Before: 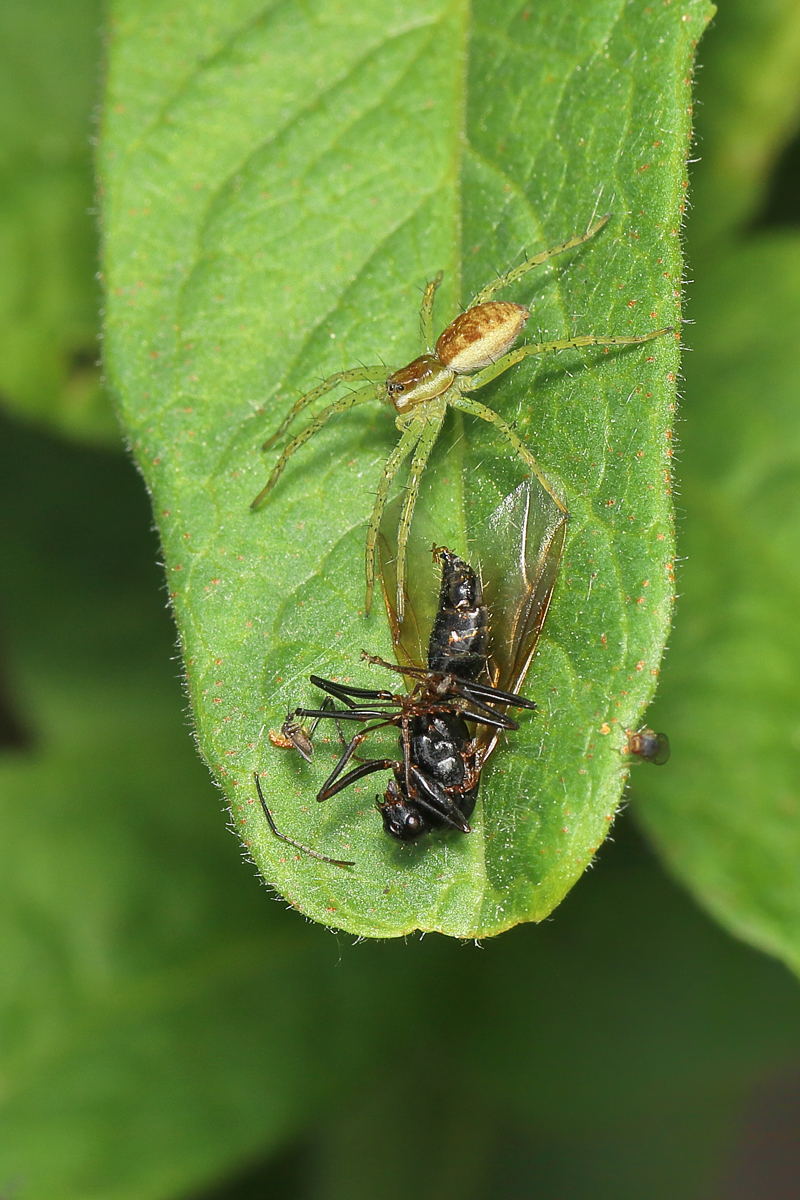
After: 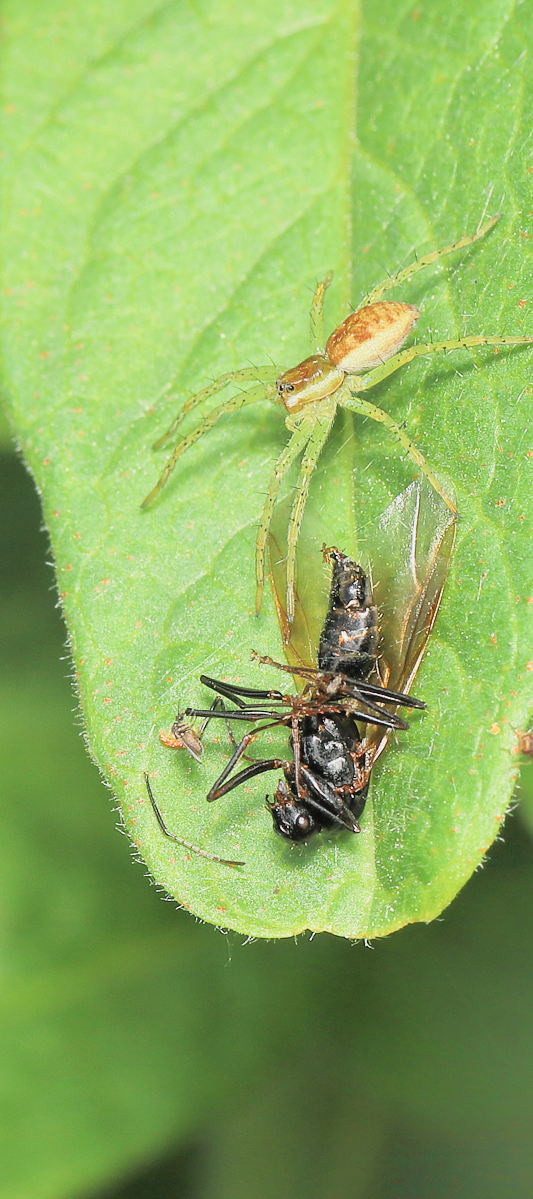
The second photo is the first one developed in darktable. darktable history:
crop and rotate: left 13.809%, right 19.564%
contrast brightness saturation: brightness 0.134
filmic rgb: black relative exposure -7.65 EV, white relative exposure 4.56 EV, hardness 3.61
exposure: black level correction 0, exposure 0.843 EV, compensate highlight preservation false
